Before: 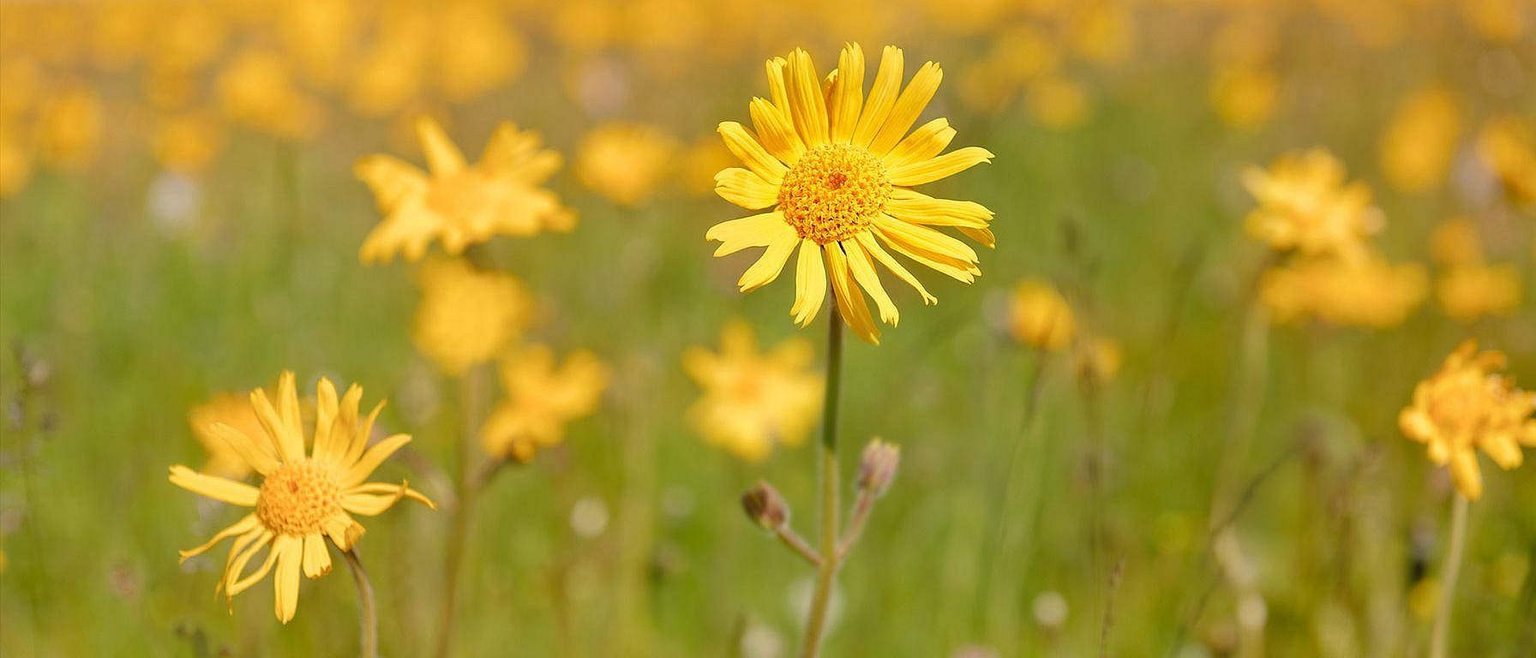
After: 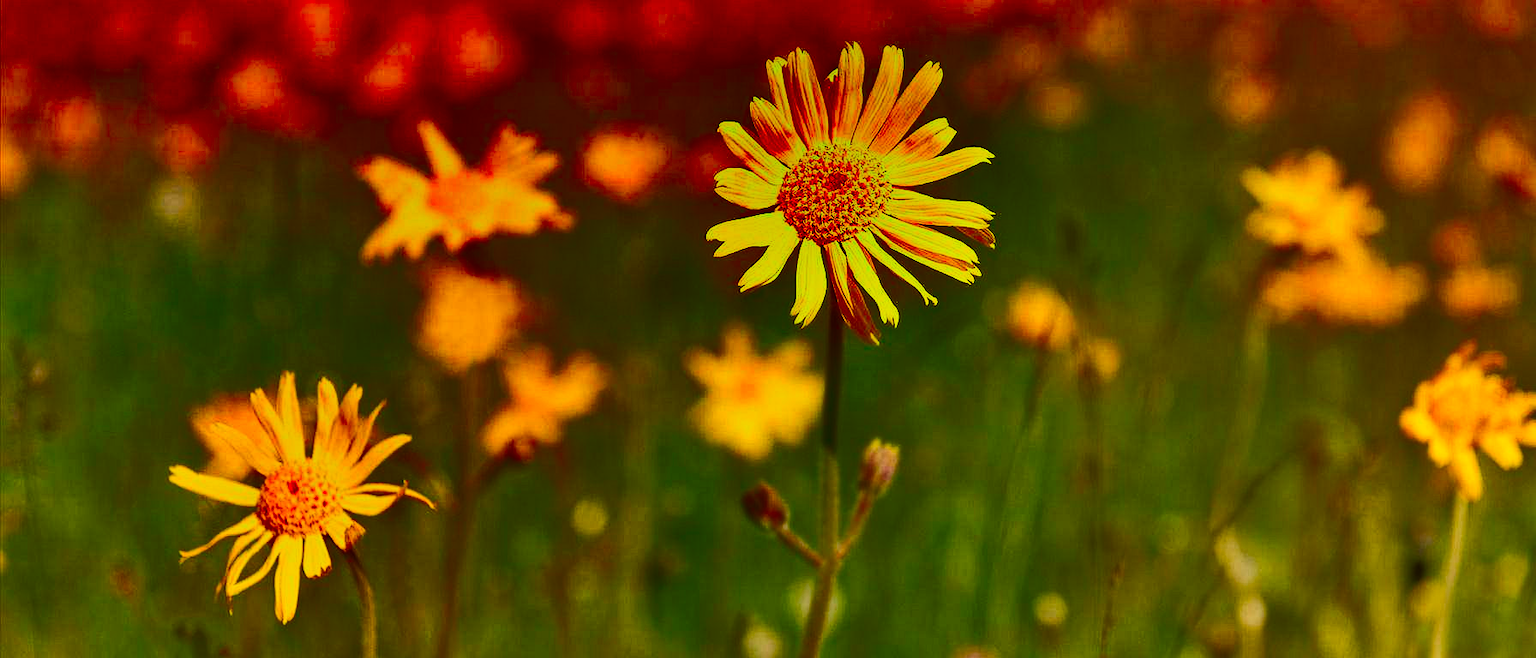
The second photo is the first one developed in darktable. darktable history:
shadows and highlights: radius 123.98, shadows 100, white point adjustment -3, highlights -100, highlights color adjustment 89.84%, soften with gaussian
base curve: curves: ch0 [(0, 0) (0.032, 0.037) (0.105, 0.228) (0.435, 0.76) (0.856, 0.983) (1, 1)]
